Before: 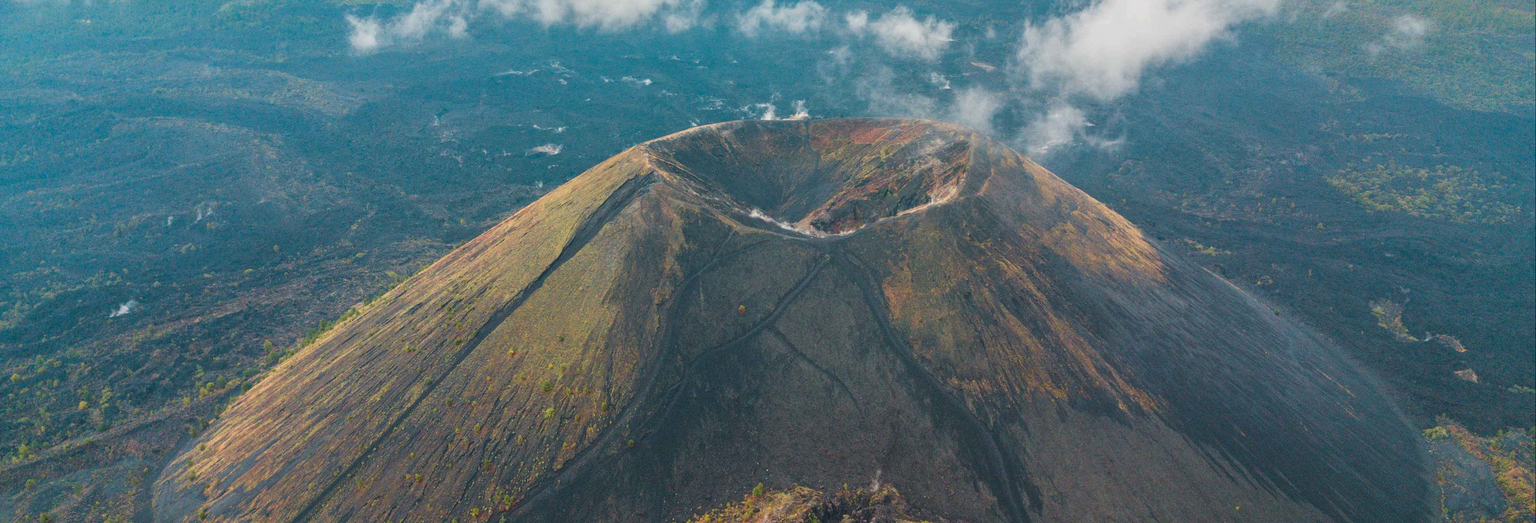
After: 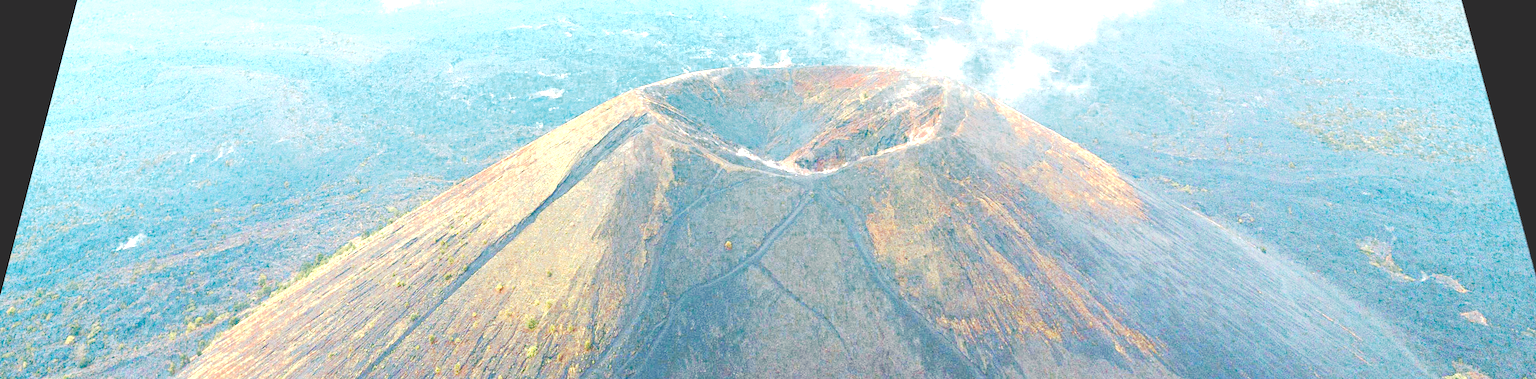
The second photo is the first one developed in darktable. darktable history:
white balance: red 0.988, blue 1.017
exposure: black level correction 0.001, exposure 1.84 EV, compensate highlight preservation false
tone curve: curves: ch0 [(0, 0) (0.003, 0.17) (0.011, 0.17) (0.025, 0.17) (0.044, 0.168) (0.069, 0.167) (0.1, 0.173) (0.136, 0.181) (0.177, 0.199) (0.224, 0.226) (0.277, 0.271) (0.335, 0.333) (0.399, 0.419) (0.468, 0.52) (0.543, 0.621) (0.623, 0.716) (0.709, 0.795) (0.801, 0.867) (0.898, 0.914) (1, 1)], preserve colors none
color balance rgb: shadows lift › chroma 3%, shadows lift › hue 280.8°, power › hue 330°, highlights gain › chroma 3%, highlights gain › hue 75.6°, global offset › luminance 1.5%, perceptual saturation grading › global saturation 20%, perceptual saturation grading › highlights -25%, perceptual saturation grading › shadows 50%, global vibrance 30%
color zones: curves: ch0 [(0, 0.5) (0.125, 0.4) (0.25, 0.5) (0.375, 0.4) (0.5, 0.4) (0.625, 0.6) (0.75, 0.6) (0.875, 0.5)]; ch1 [(0, 0.35) (0.125, 0.45) (0.25, 0.35) (0.375, 0.35) (0.5, 0.35) (0.625, 0.35) (0.75, 0.45) (0.875, 0.35)]; ch2 [(0, 0.6) (0.125, 0.5) (0.25, 0.5) (0.375, 0.6) (0.5, 0.6) (0.625, 0.5) (0.75, 0.5) (0.875, 0.5)]
crop: left 2.737%, top 7.287%, right 3.421%, bottom 20.179%
rotate and perspective: rotation 0.128°, lens shift (vertical) -0.181, lens shift (horizontal) -0.044, shear 0.001, automatic cropping off
